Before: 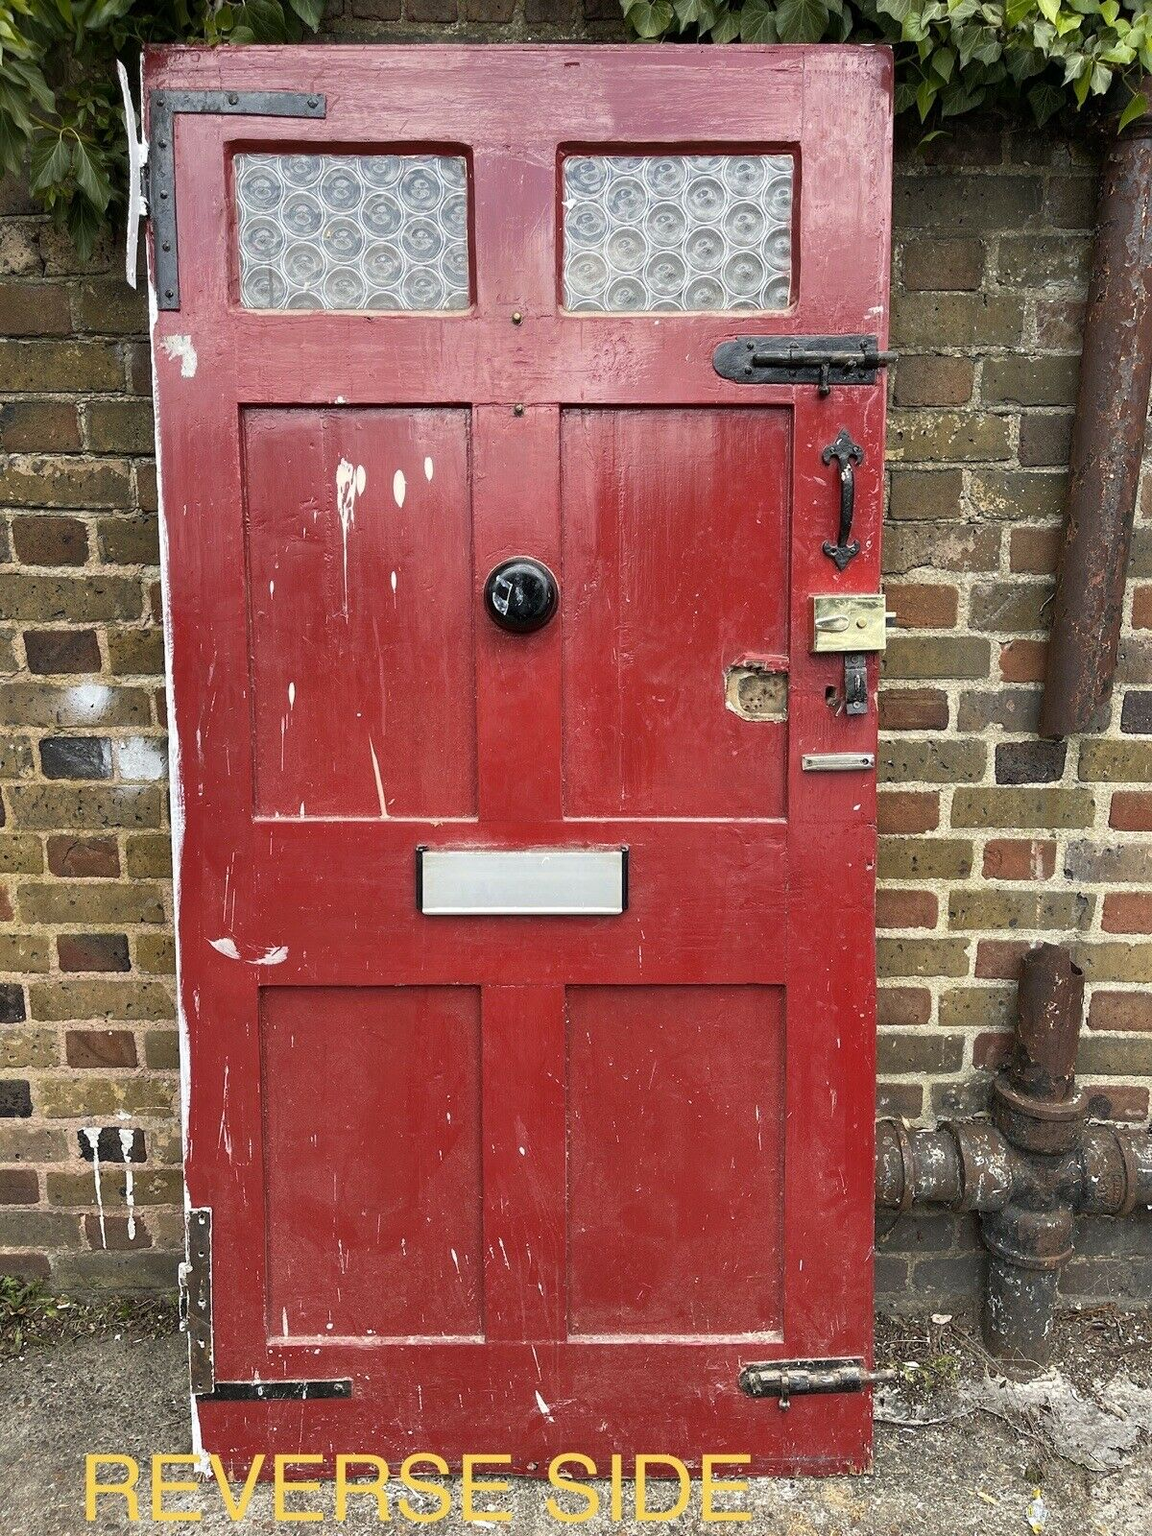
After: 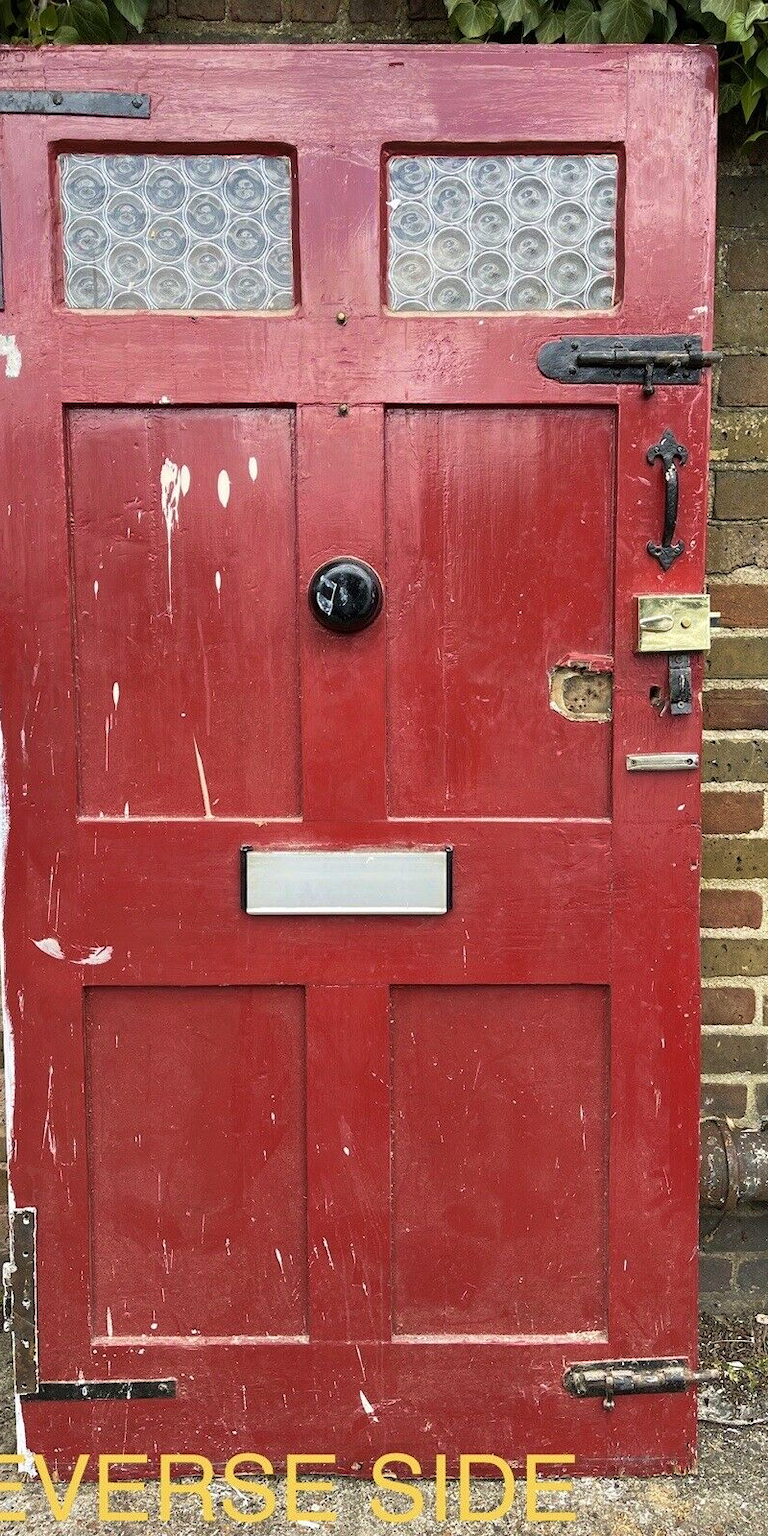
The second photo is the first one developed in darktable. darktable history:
velvia: on, module defaults
crop and rotate: left 15.251%, right 17.989%
